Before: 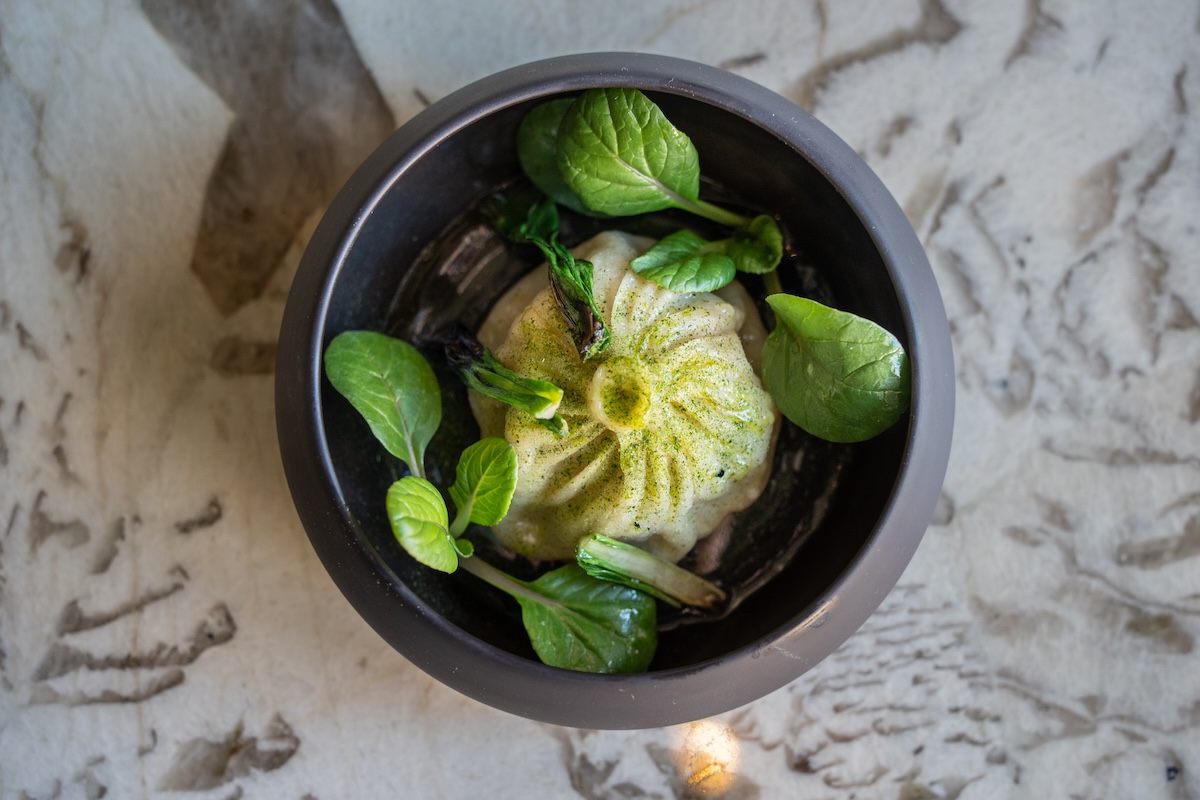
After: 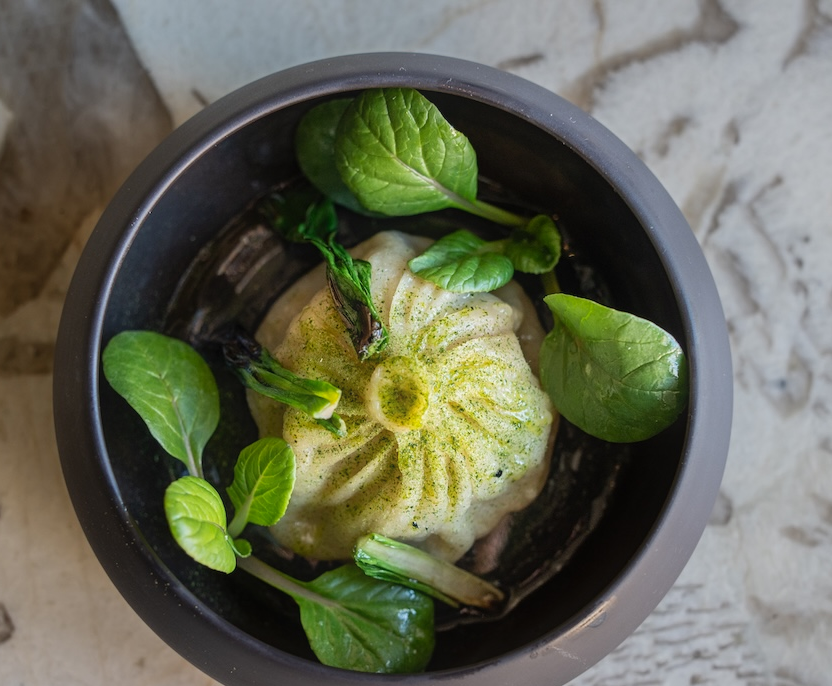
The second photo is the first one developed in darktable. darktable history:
crop: left 18.54%, right 12.073%, bottom 14.221%
contrast equalizer: y [[0.513, 0.565, 0.608, 0.562, 0.512, 0.5], [0.5 ×6], [0.5, 0.5, 0.5, 0.528, 0.598, 0.658], [0 ×6], [0 ×6]], mix -0.379
